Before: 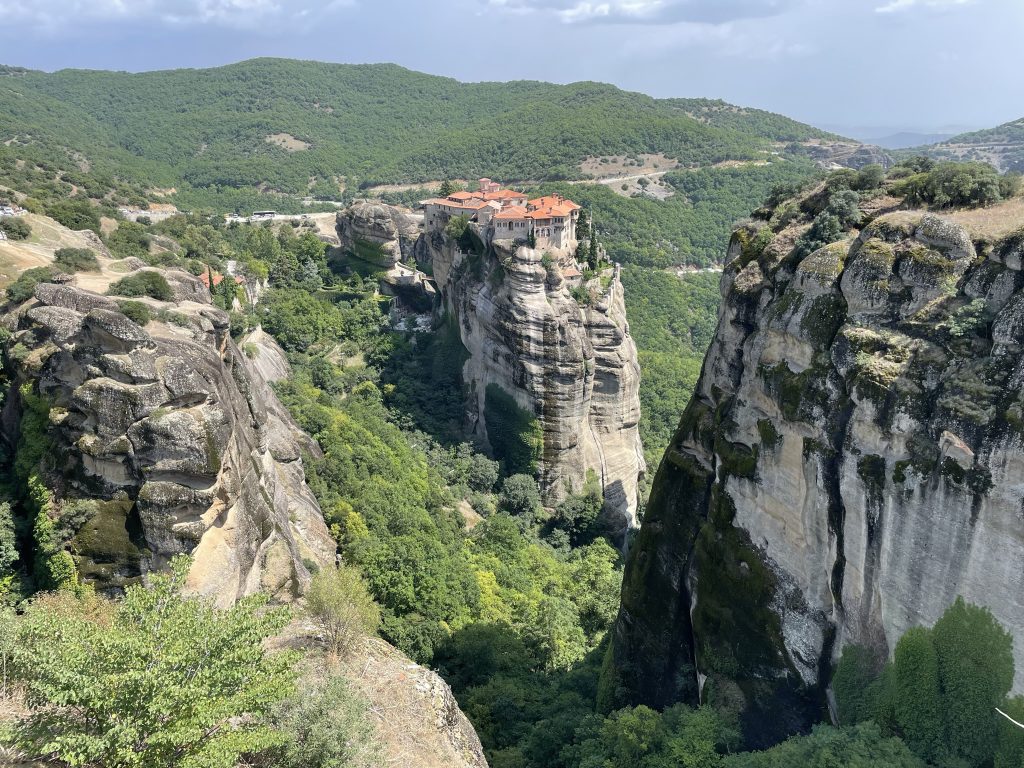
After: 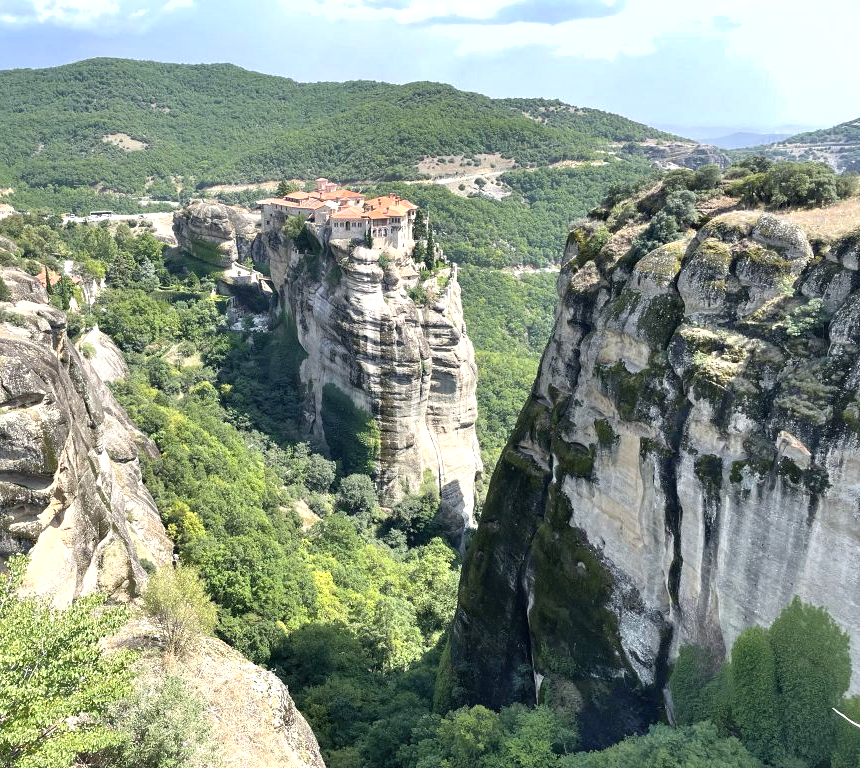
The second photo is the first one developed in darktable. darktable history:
exposure: black level correction 0, exposure 0.692 EV, compensate highlight preservation false
crop: left 15.962%
shadows and highlights: low approximation 0.01, soften with gaussian
